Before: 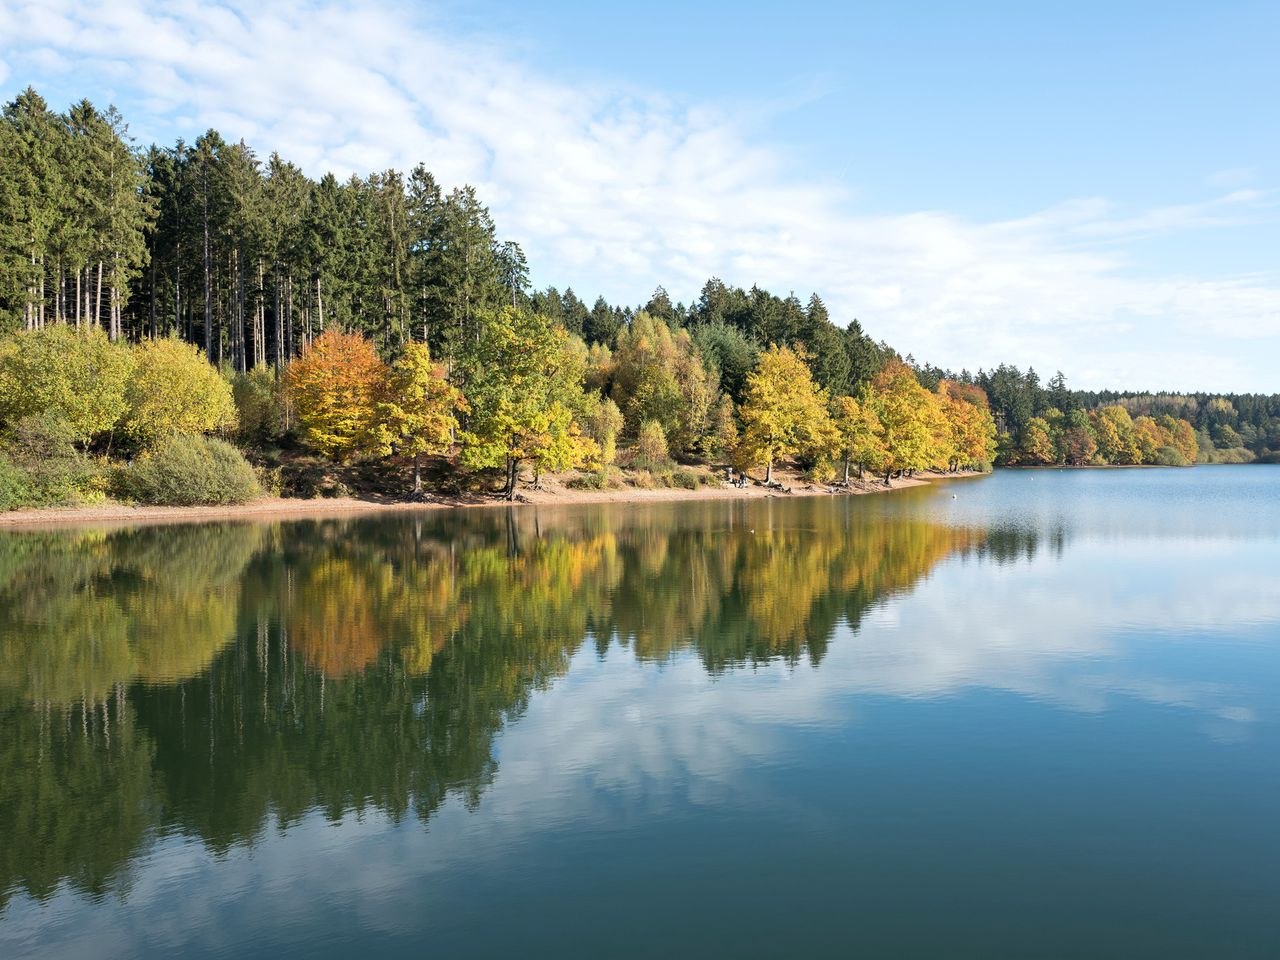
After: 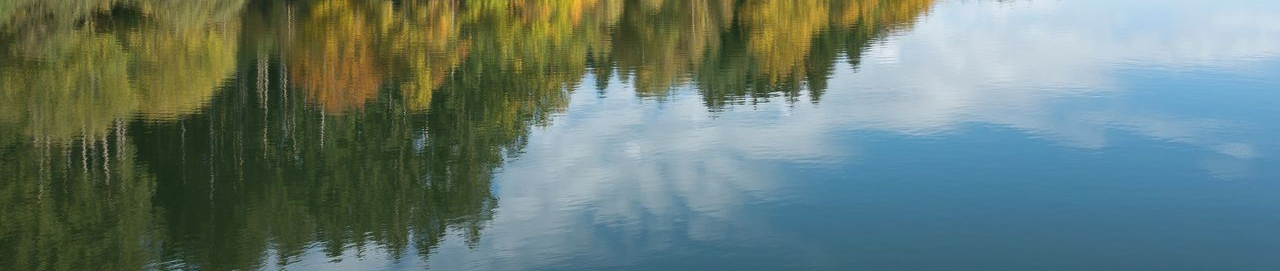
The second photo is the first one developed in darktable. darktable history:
crop and rotate: top 58.808%, bottom 12.885%
